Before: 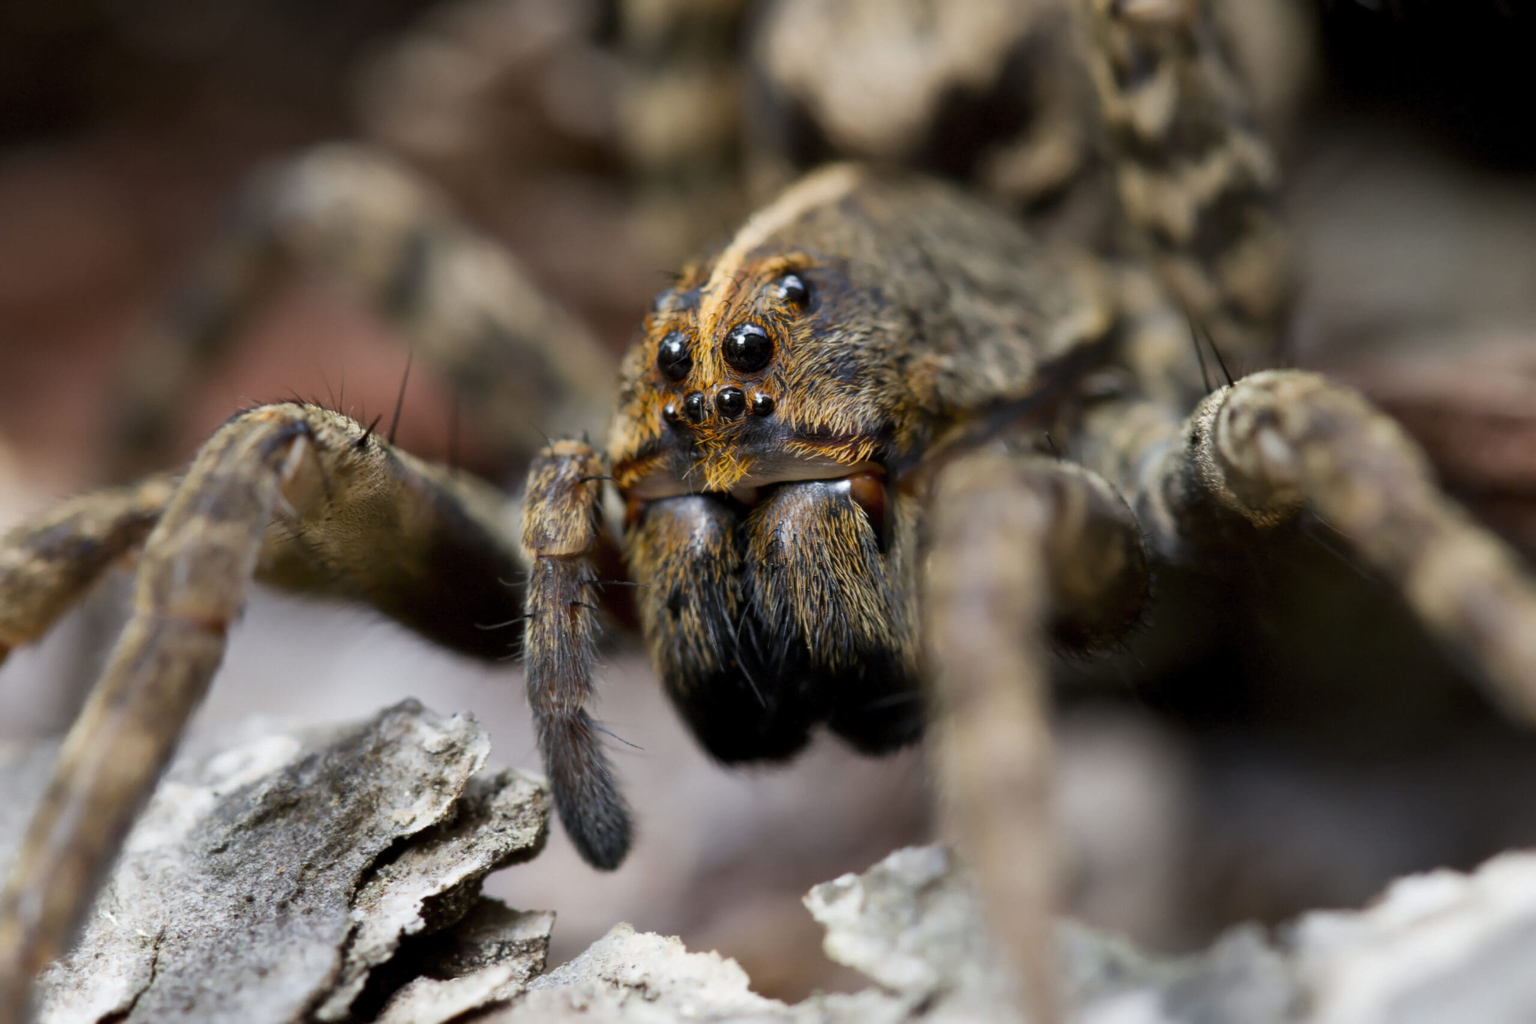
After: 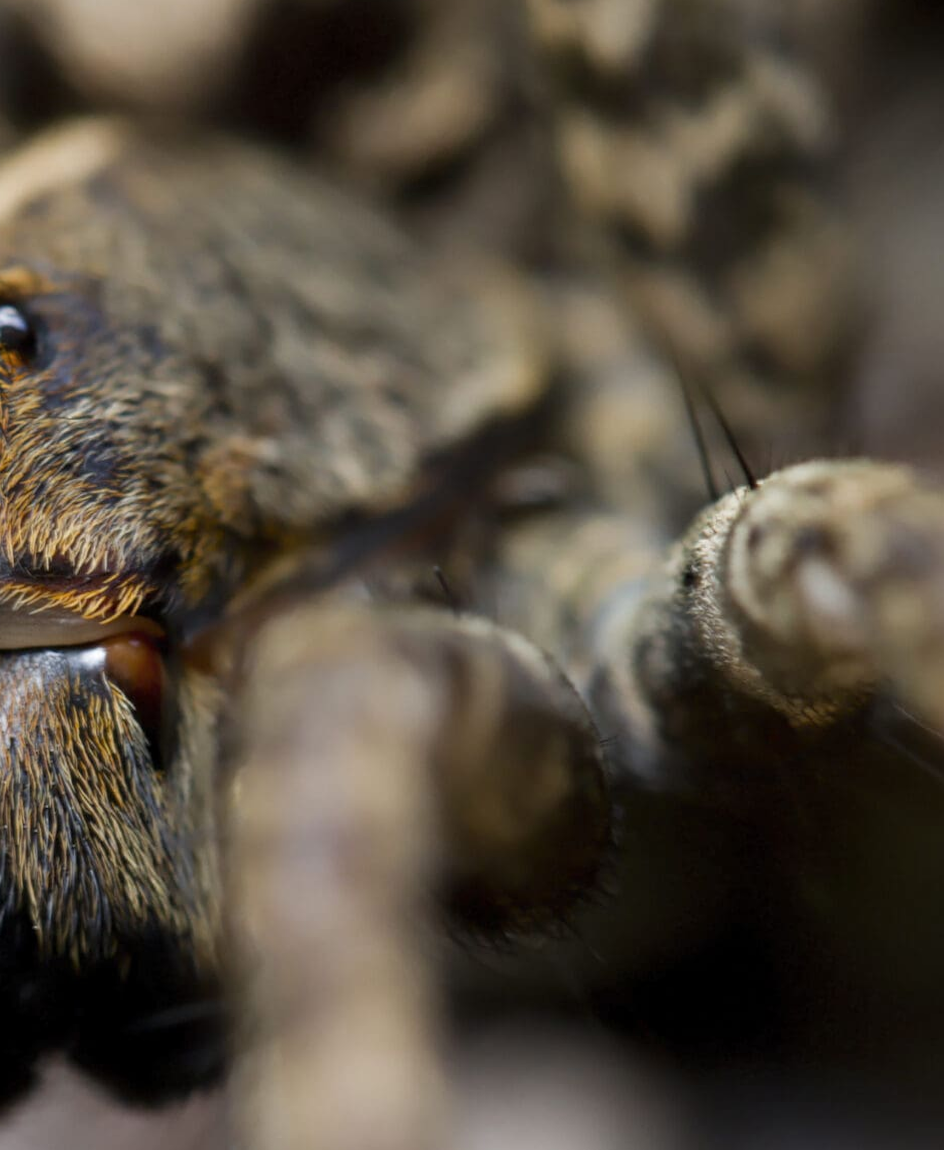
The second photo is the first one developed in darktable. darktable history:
crop and rotate: left 49.936%, top 10.094%, right 13.136%, bottom 24.256%
rotate and perspective: lens shift (horizontal) -0.055, automatic cropping off
